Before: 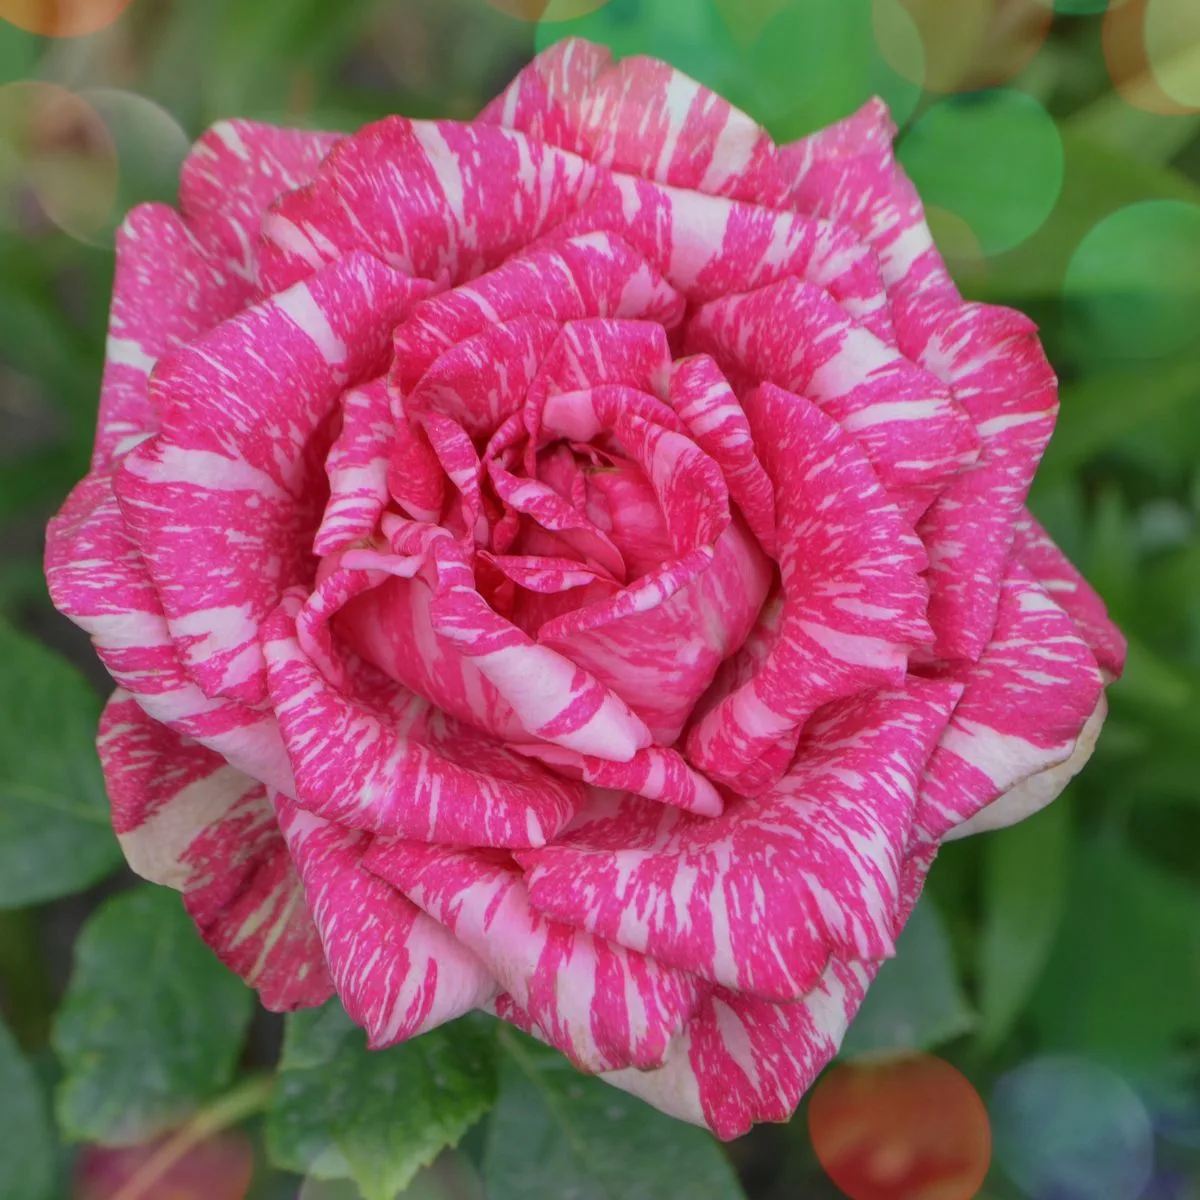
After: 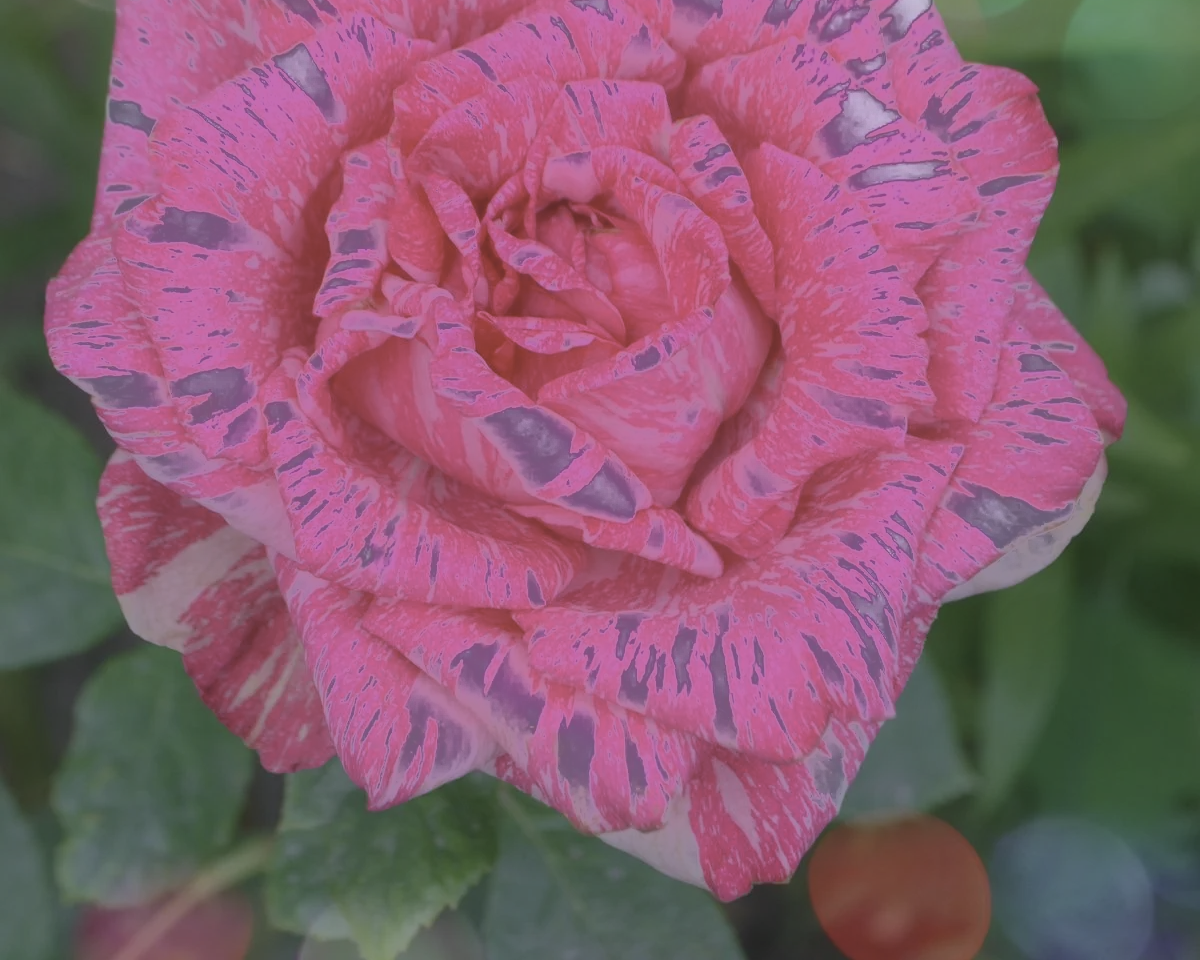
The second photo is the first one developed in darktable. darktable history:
contrast brightness saturation: contrast 0.1, saturation -0.36
white balance: red 1.042, blue 1.17
contrast equalizer: octaves 7, y [[0.6 ×6], [0.55 ×6], [0 ×6], [0 ×6], [0 ×6]], mix -1
fill light: exposure -0.73 EV, center 0.69, width 2.2
crop and rotate: top 19.998%
